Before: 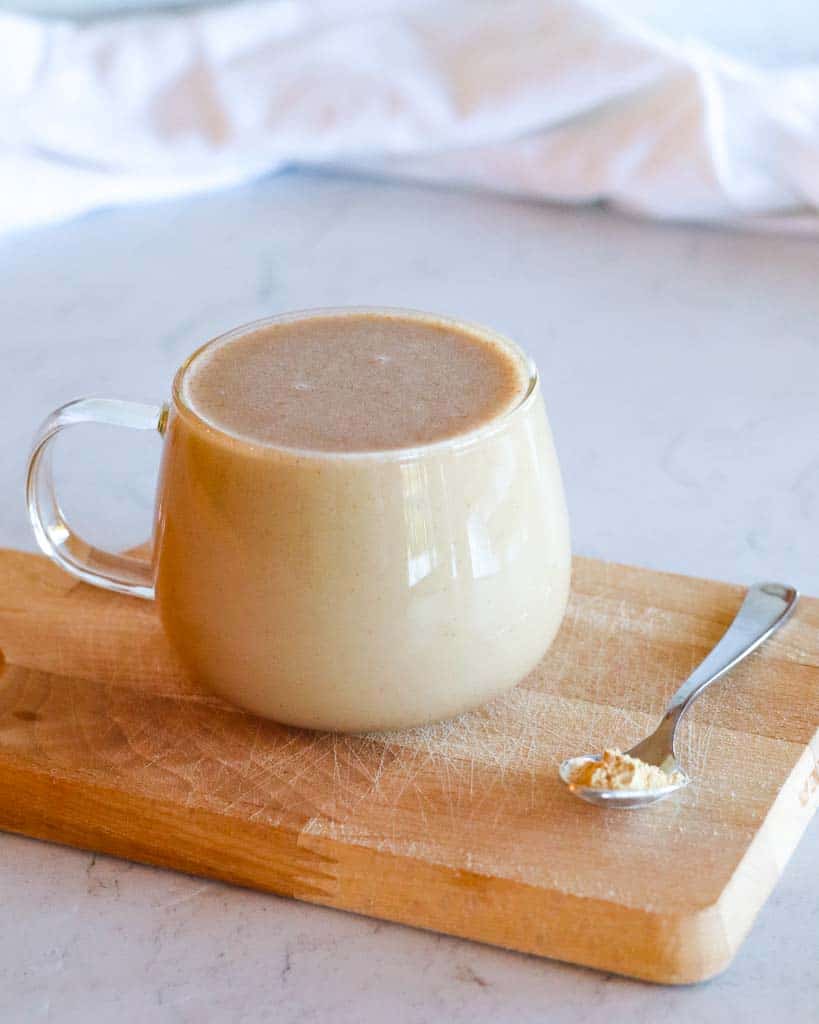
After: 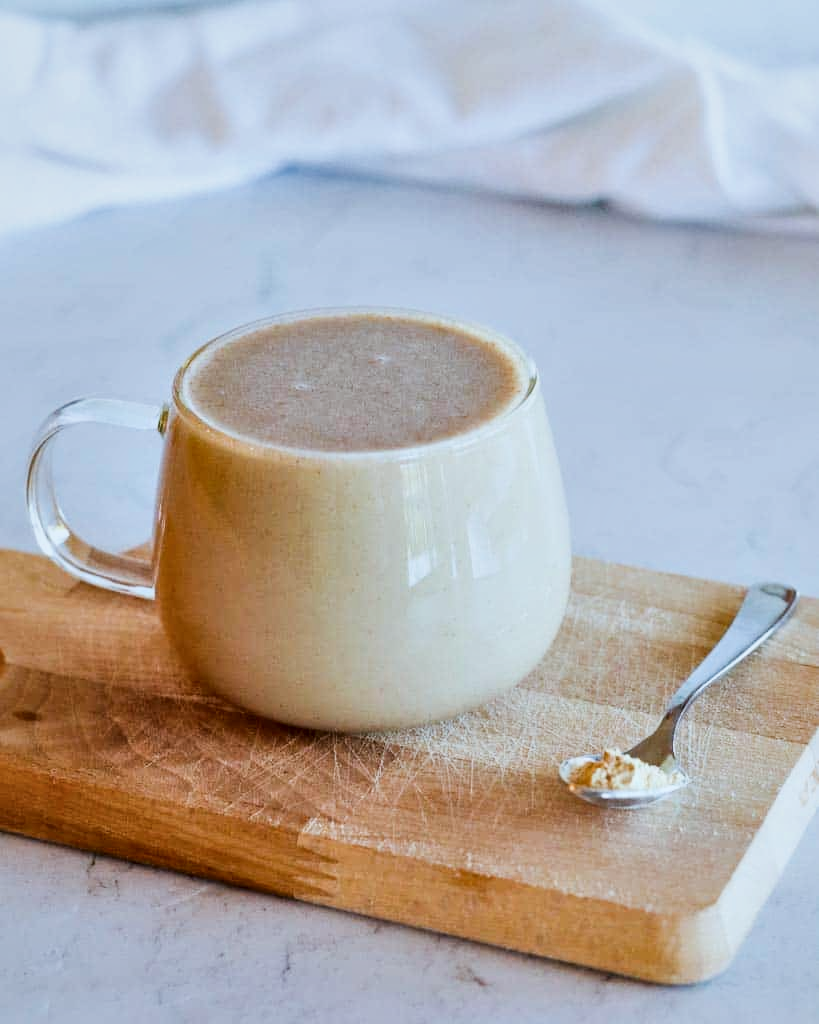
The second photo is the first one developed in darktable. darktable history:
filmic rgb: black relative exposure -5.03 EV, white relative exposure 3.97 EV, threshold 3 EV, hardness 2.89, contrast 1.189, highlights saturation mix -29.15%, enable highlight reconstruction true
local contrast: mode bilateral grid, contrast 50, coarseness 49, detail 150%, midtone range 0.2
color calibration: illuminant F (fluorescent), F source F9 (Cool White Deluxe 4150 K) – high CRI, x 0.374, y 0.373, temperature 4155.83 K
